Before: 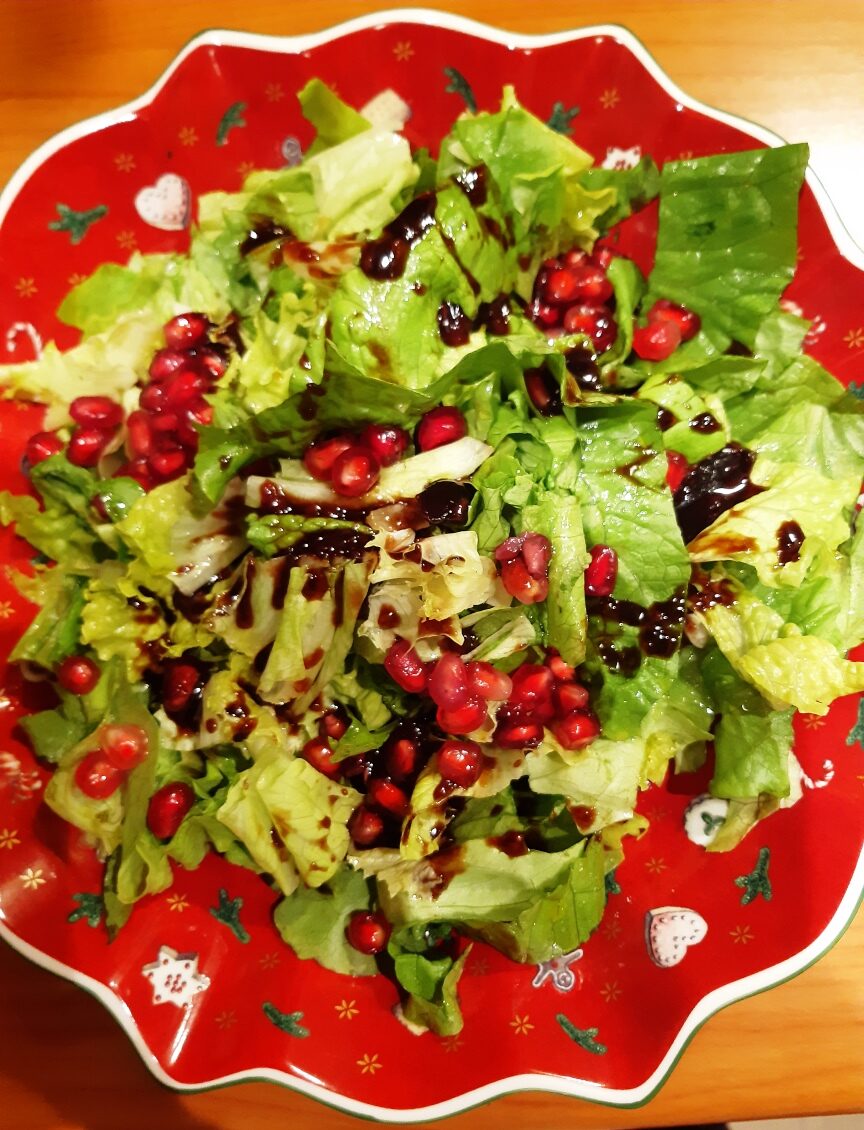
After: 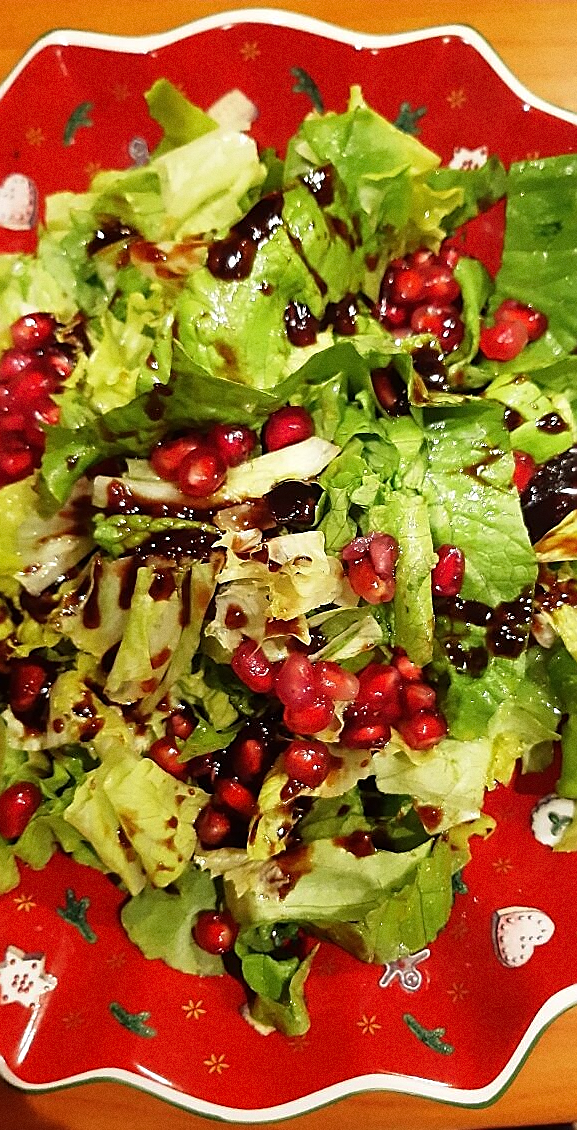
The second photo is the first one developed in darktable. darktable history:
sharpen: radius 1.4, amount 1.25, threshold 0.7
crop and rotate: left 17.732%, right 15.423%
grain: coarseness 0.09 ISO
